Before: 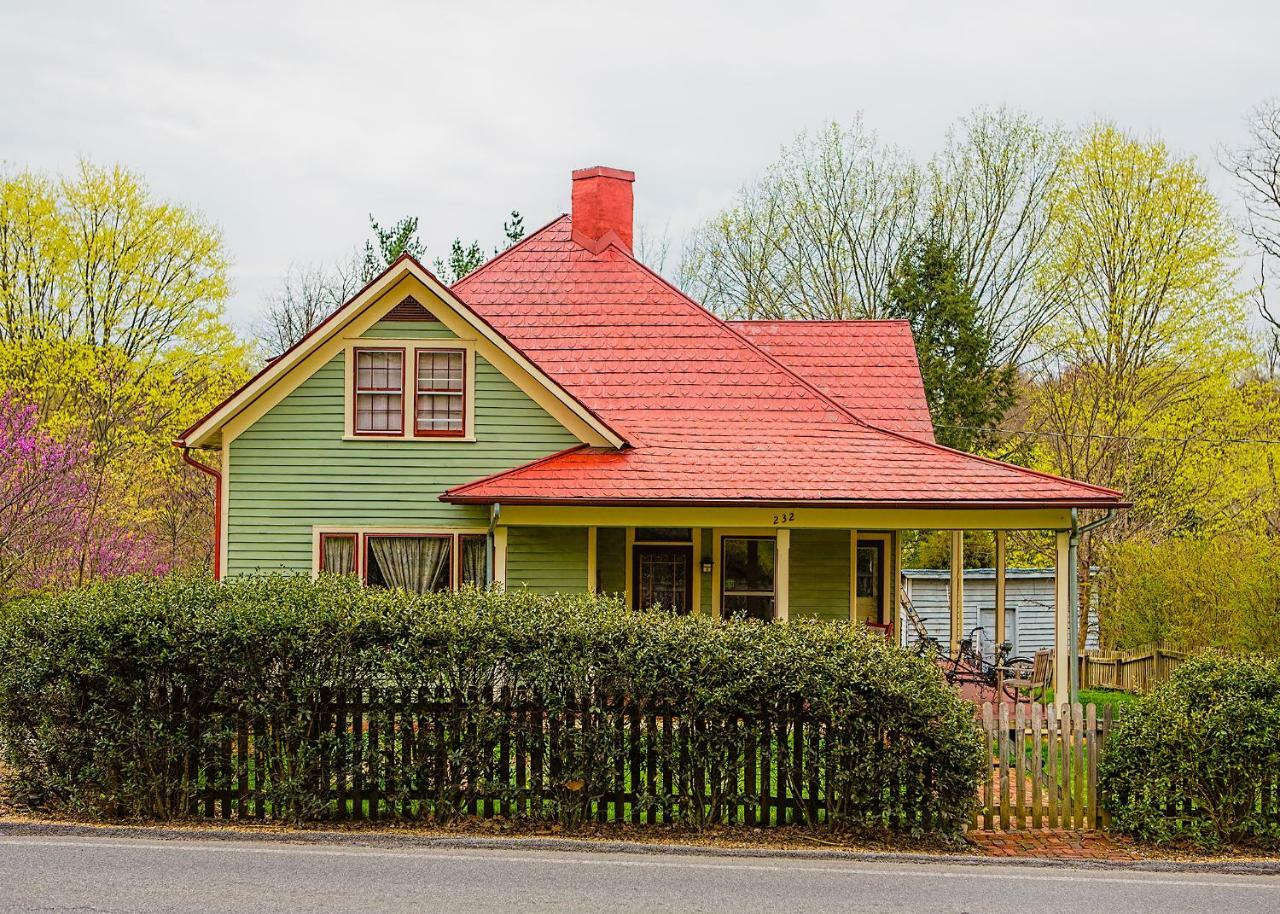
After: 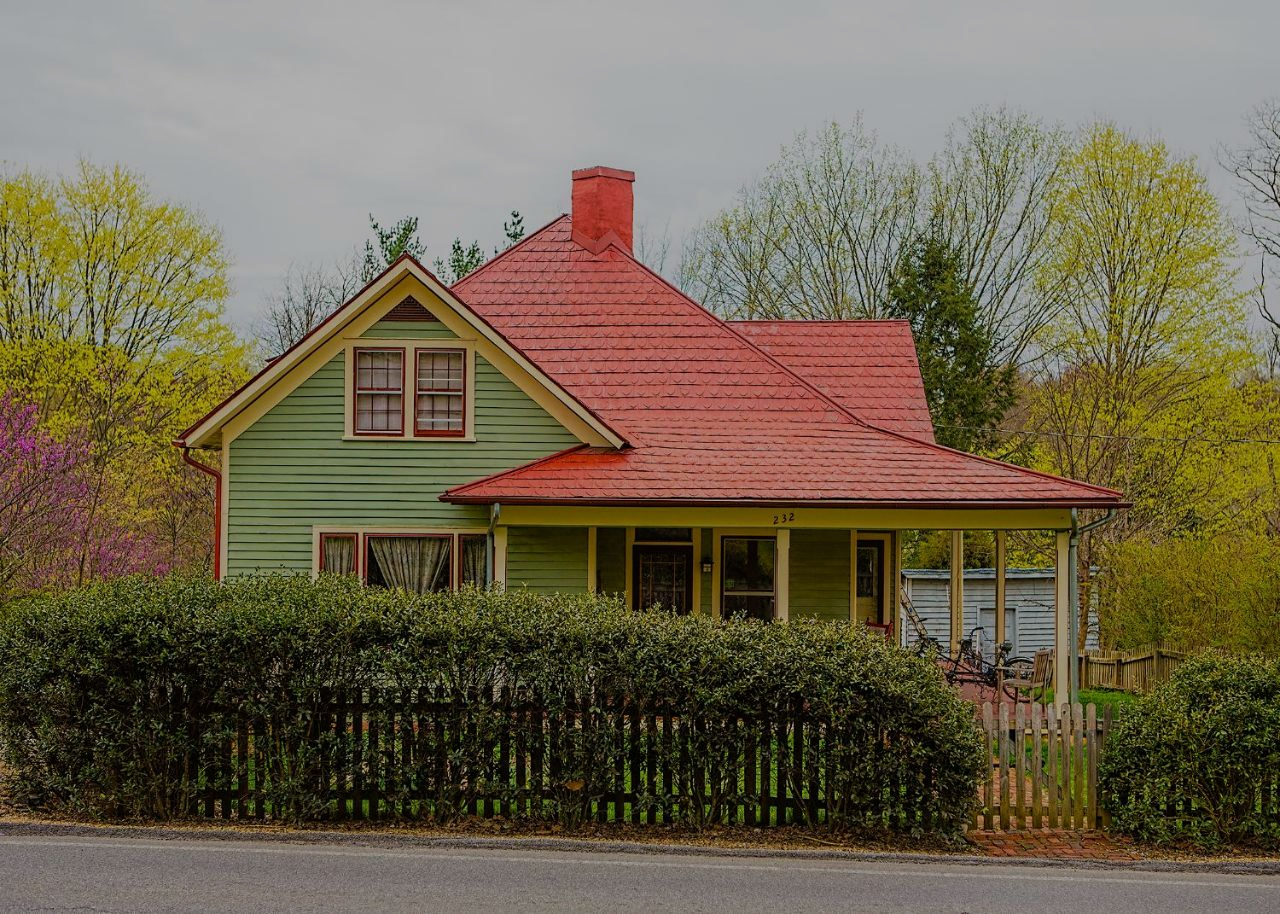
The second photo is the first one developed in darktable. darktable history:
exposure: exposure -1 EV, compensate highlight preservation false
